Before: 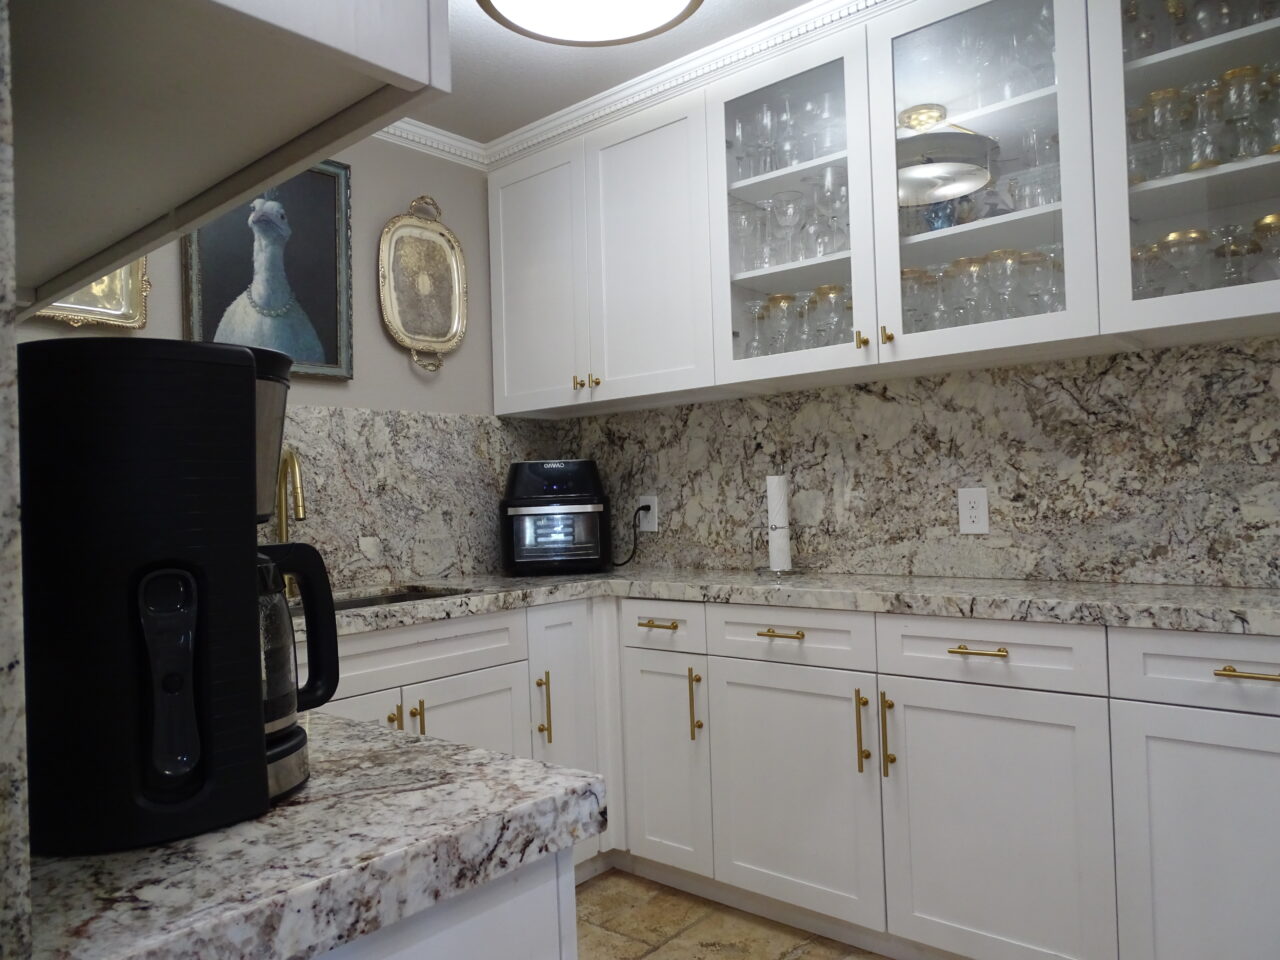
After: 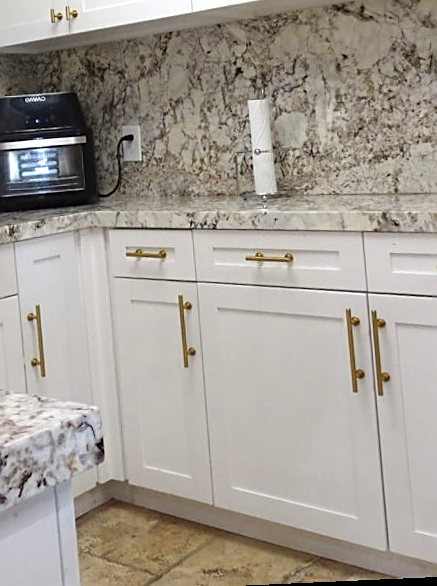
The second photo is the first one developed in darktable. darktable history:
crop: left 40.878%, top 39.176%, right 25.993%, bottom 3.081%
exposure: black level correction 0, exposure 0.7 EV, compensate exposure bias true, compensate highlight preservation false
rotate and perspective: rotation -2.56°, automatic cropping off
sharpen: on, module defaults
